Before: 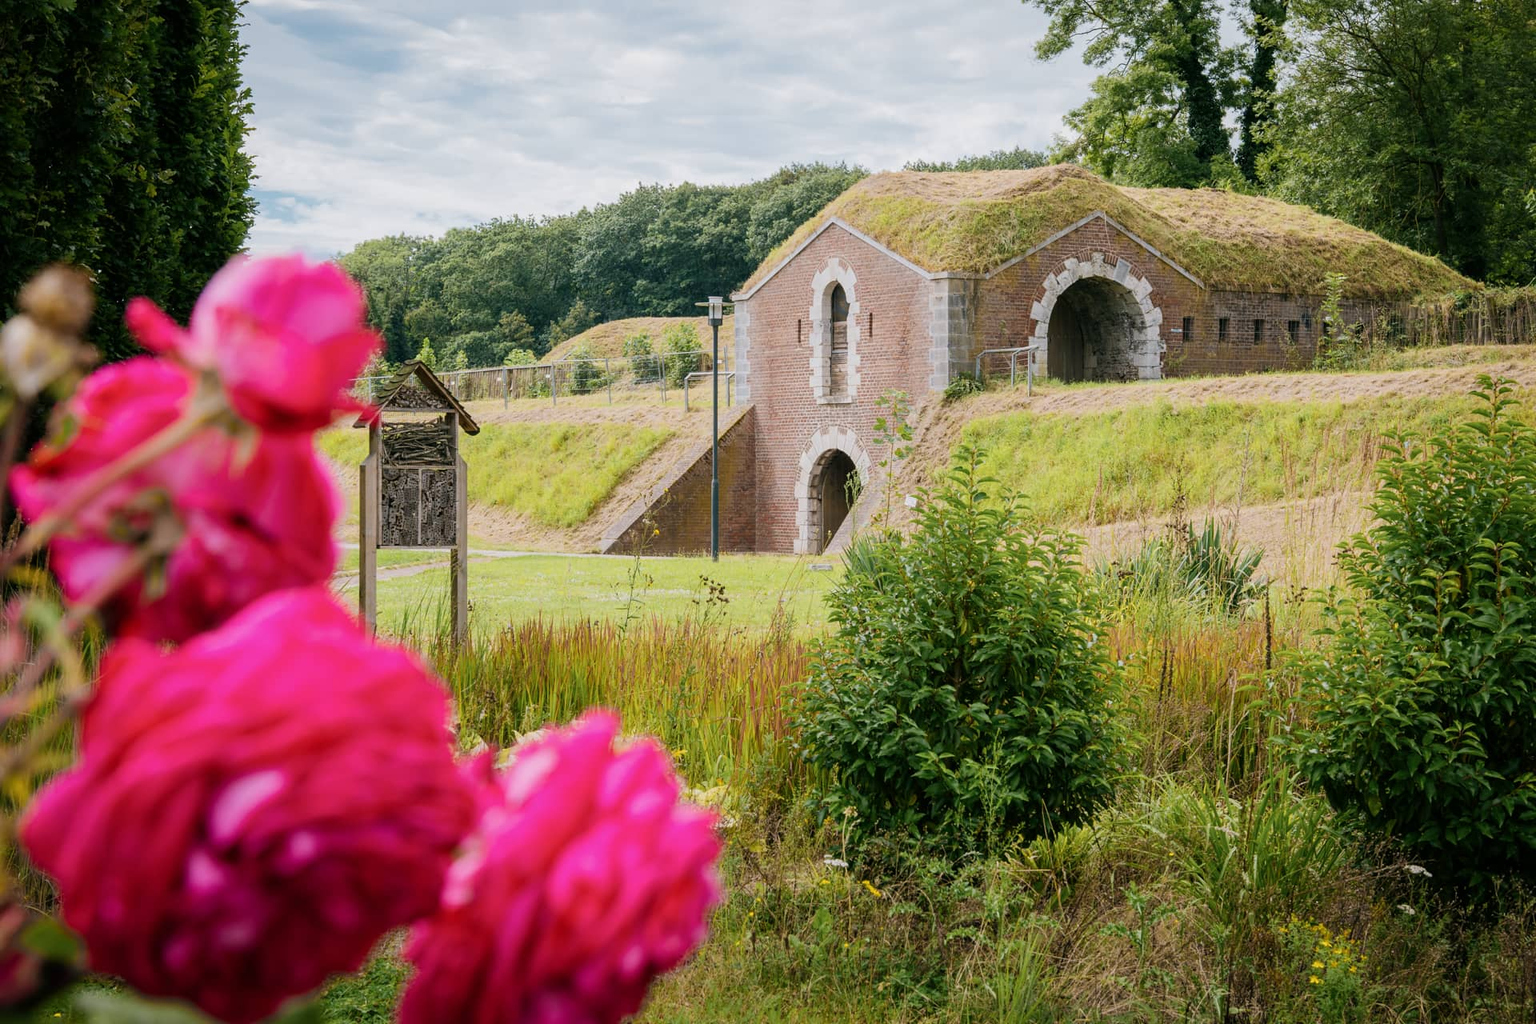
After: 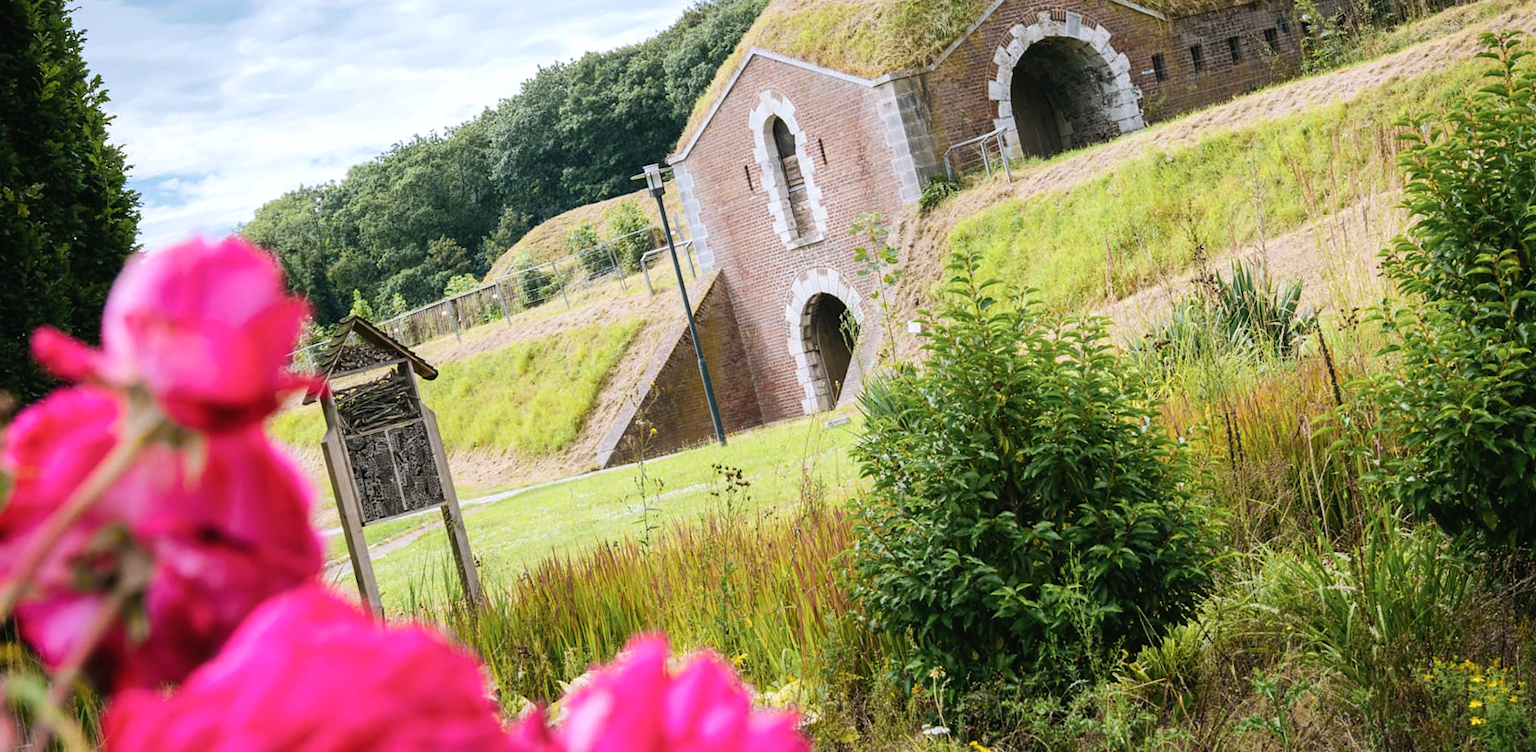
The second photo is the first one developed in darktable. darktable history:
white balance: red 0.974, blue 1.044
tone equalizer: -8 EV -0.417 EV, -7 EV -0.389 EV, -6 EV -0.333 EV, -5 EV -0.222 EV, -3 EV 0.222 EV, -2 EV 0.333 EV, -1 EV 0.389 EV, +0 EV 0.417 EV, edges refinement/feathering 500, mask exposure compensation -1.57 EV, preserve details no
exposure: black level correction -0.003, exposure 0.04 EV, compensate highlight preservation false
rotate and perspective: rotation -14.8°, crop left 0.1, crop right 0.903, crop top 0.25, crop bottom 0.748
